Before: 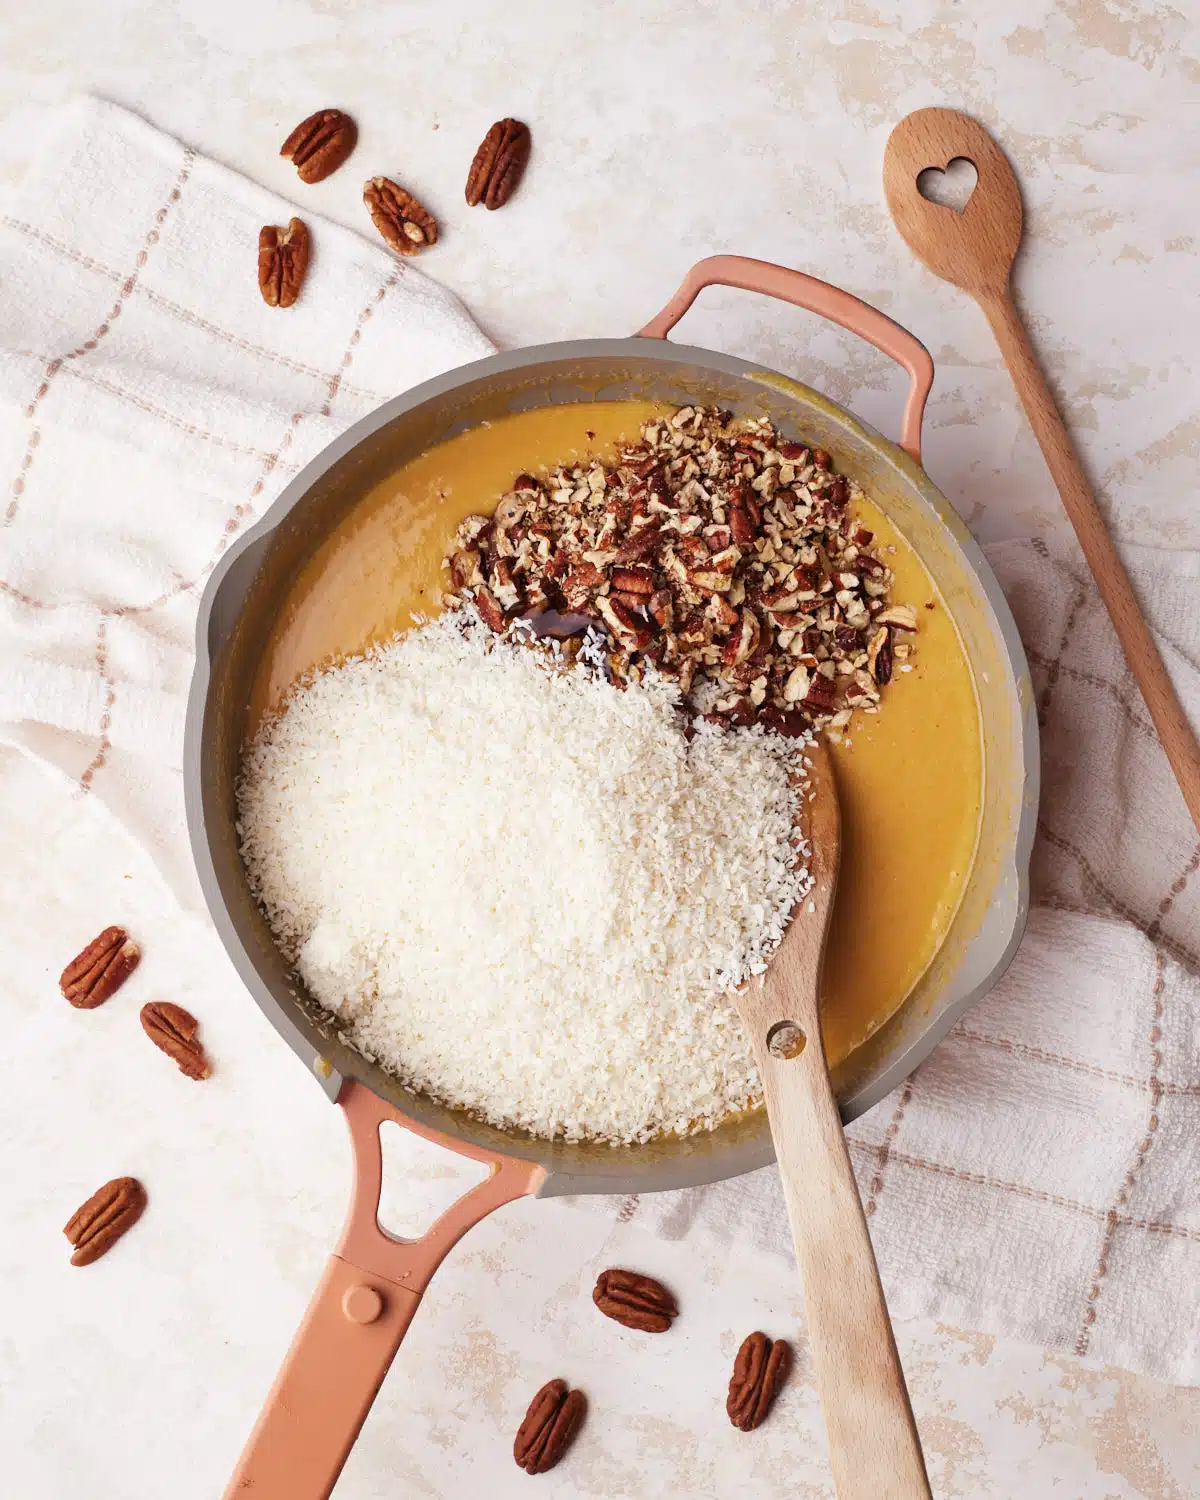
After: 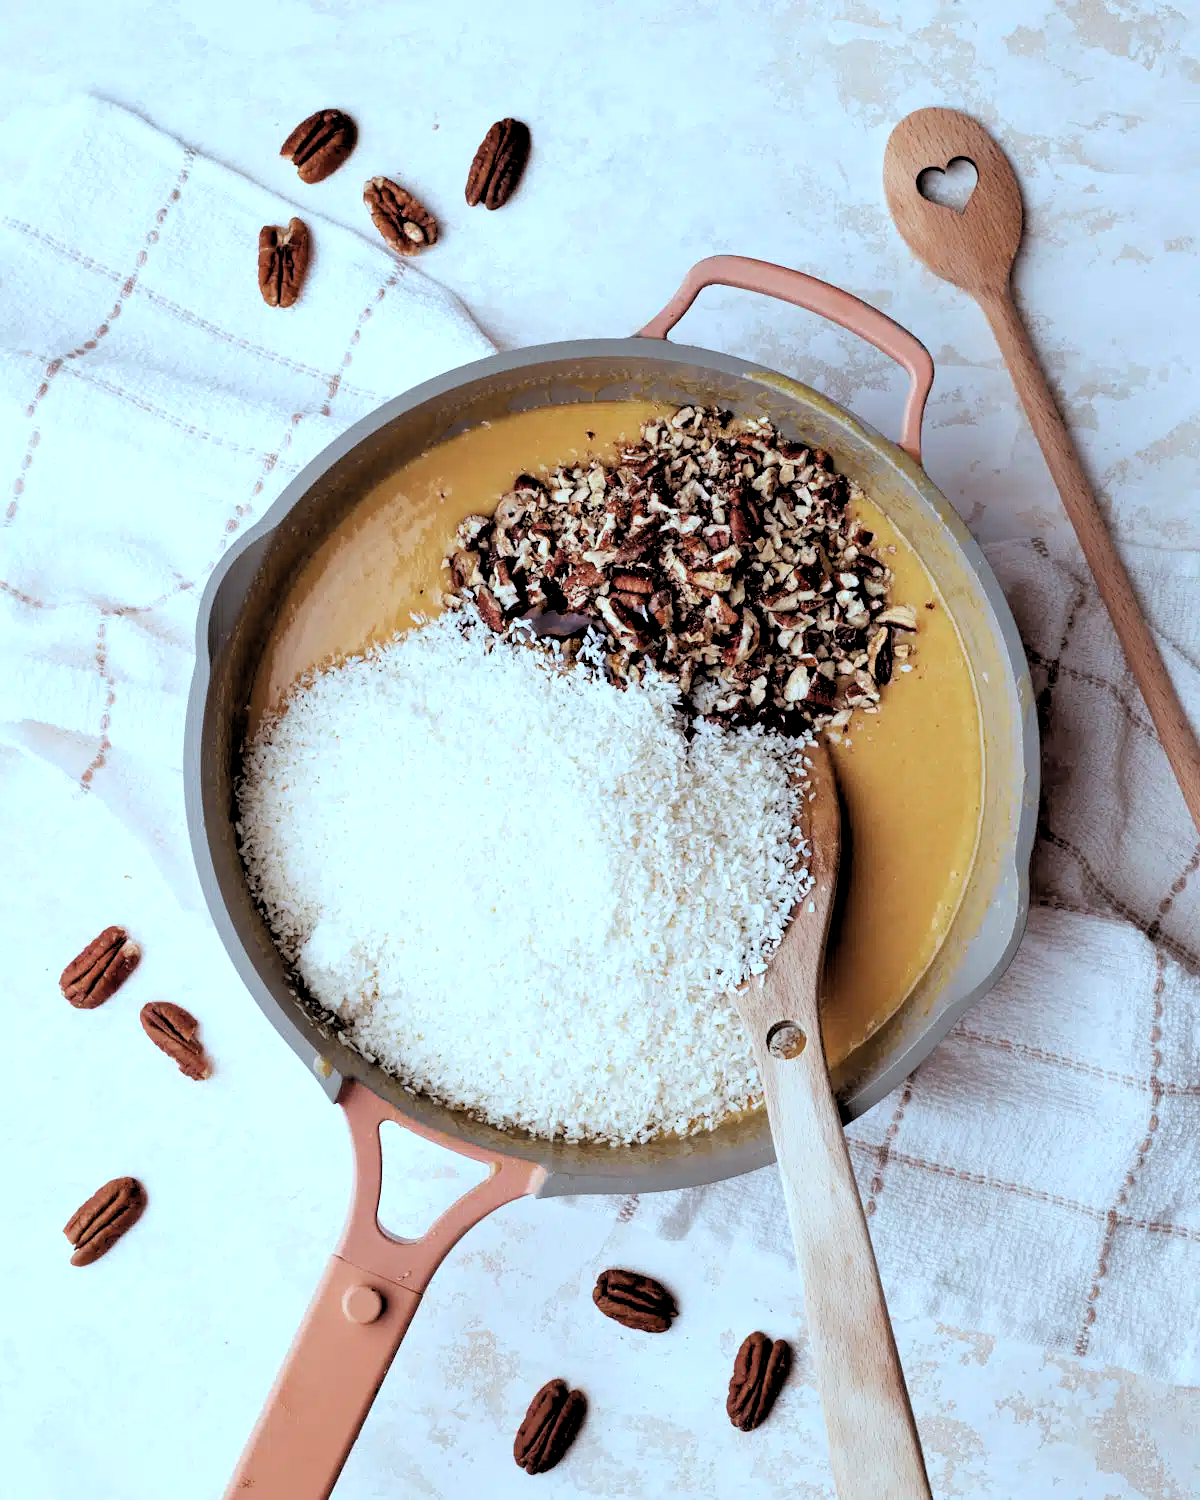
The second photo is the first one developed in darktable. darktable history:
color correction: highlights a* -10.69, highlights b* -19.19
rgb levels: levels [[0.034, 0.472, 0.904], [0, 0.5, 1], [0, 0.5, 1]]
